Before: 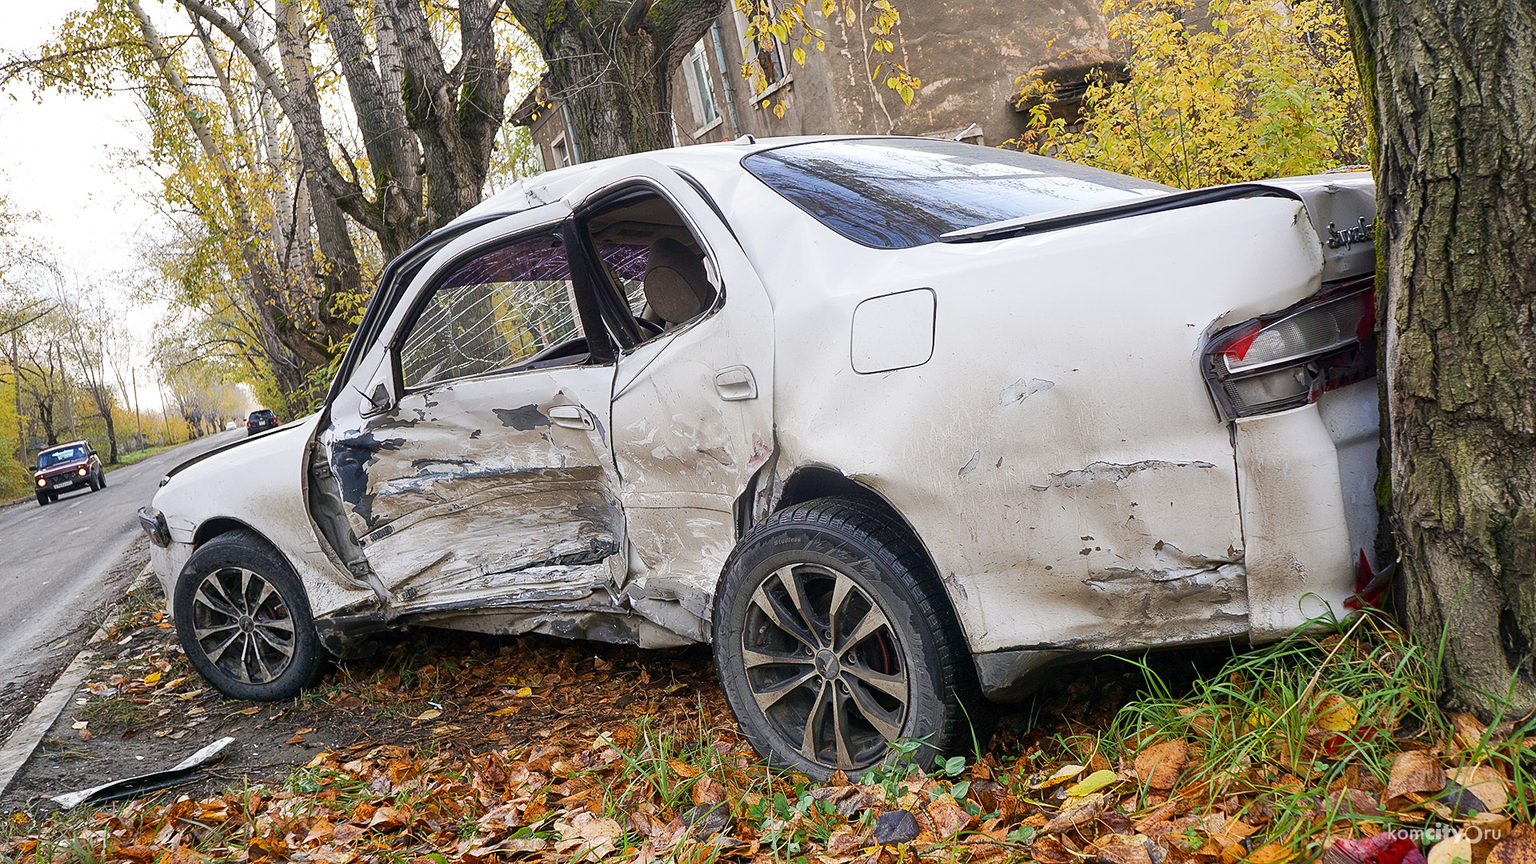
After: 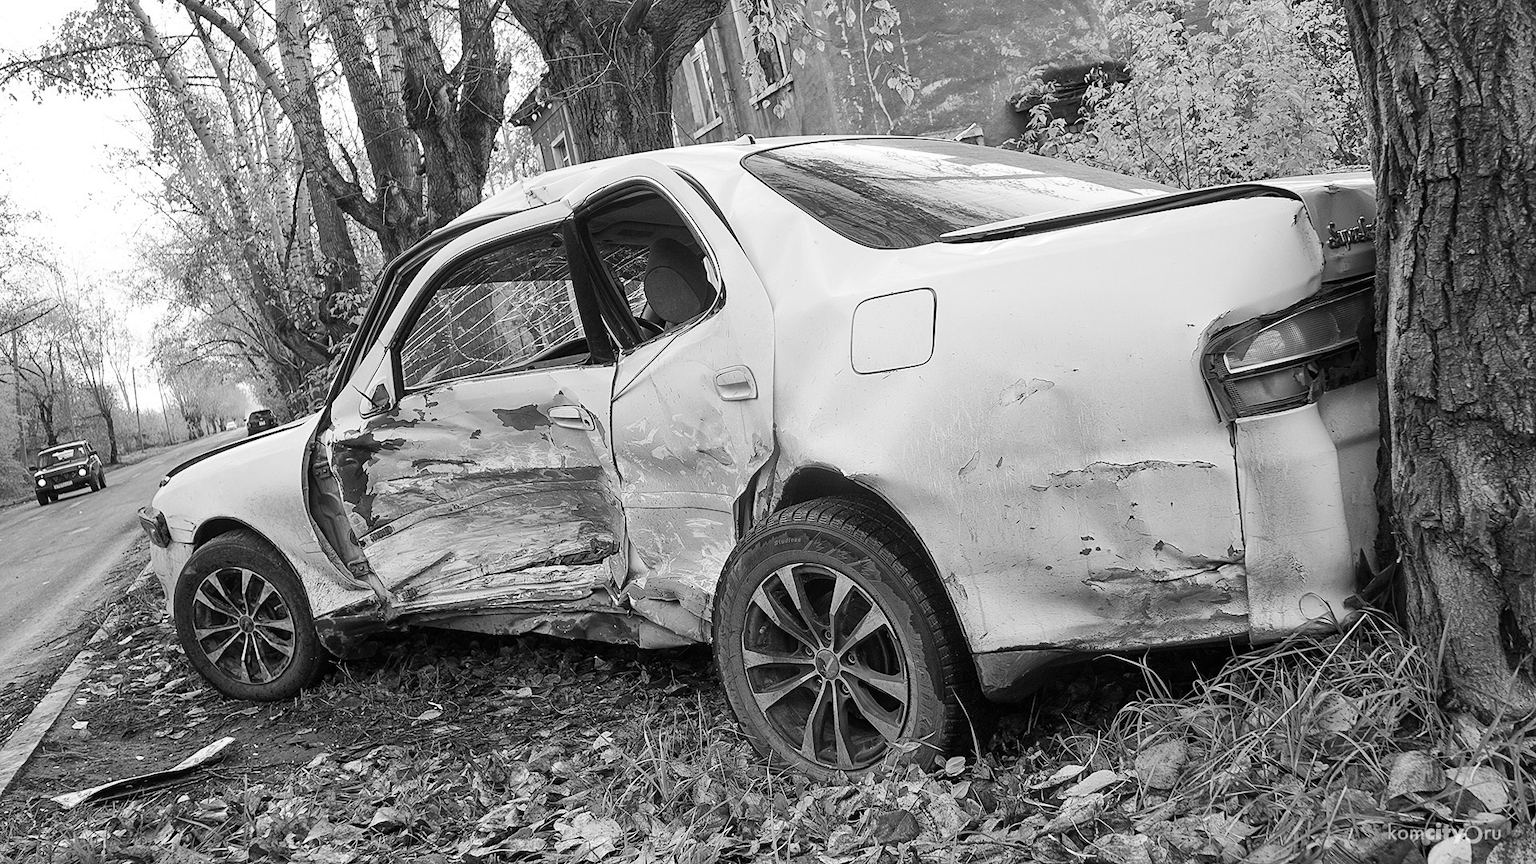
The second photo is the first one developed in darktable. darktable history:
contrast equalizer: y [[0.5 ×6], [0.5 ×6], [0.5, 0.5, 0.501, 0.545, 0.707, 0.863], [0 ×6], [0 ×6]]
monochrome: on, module defaults
